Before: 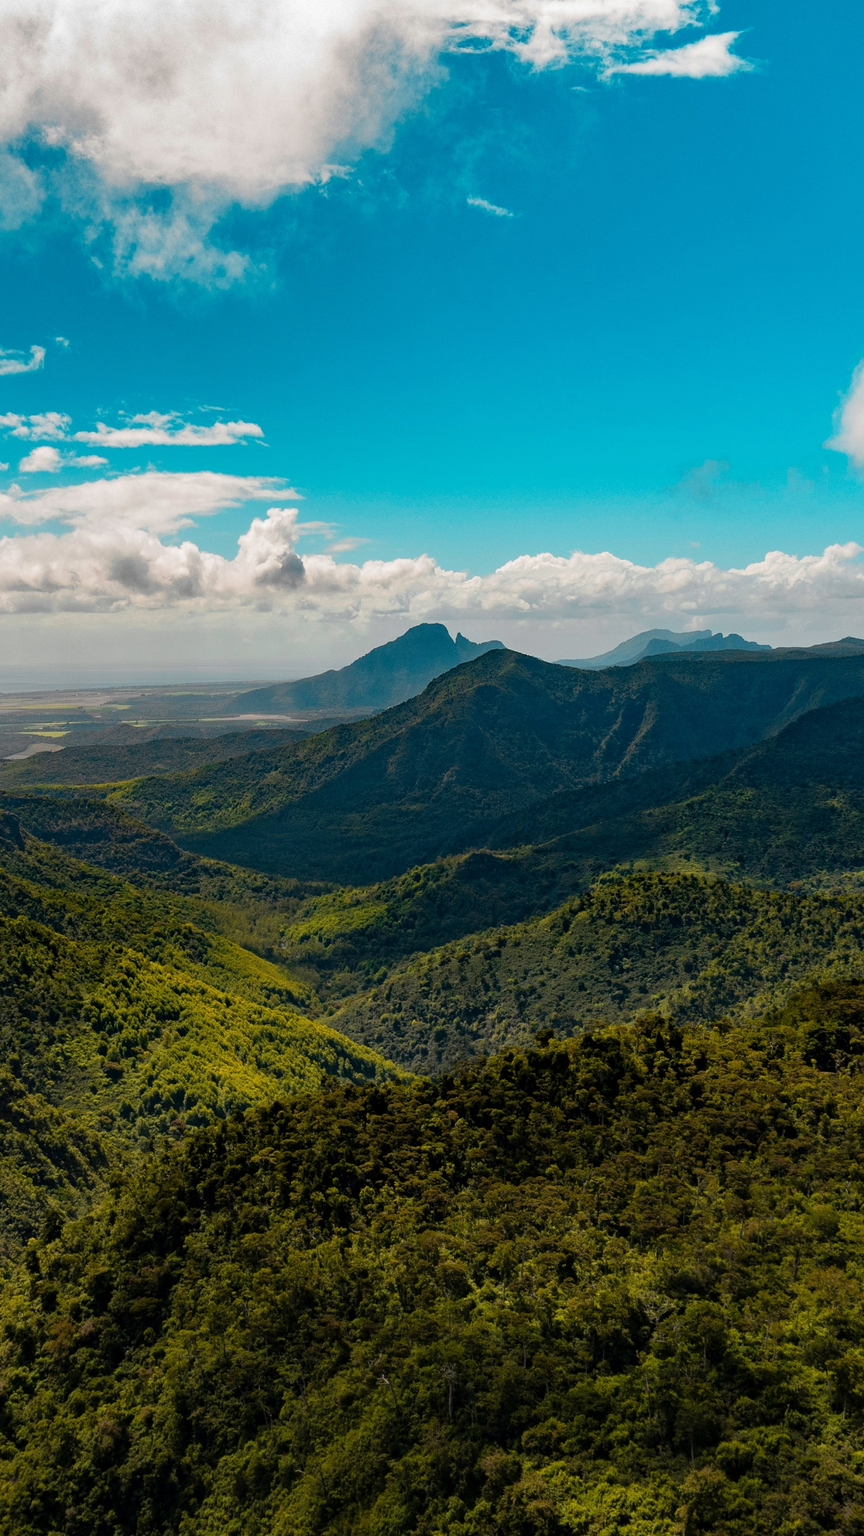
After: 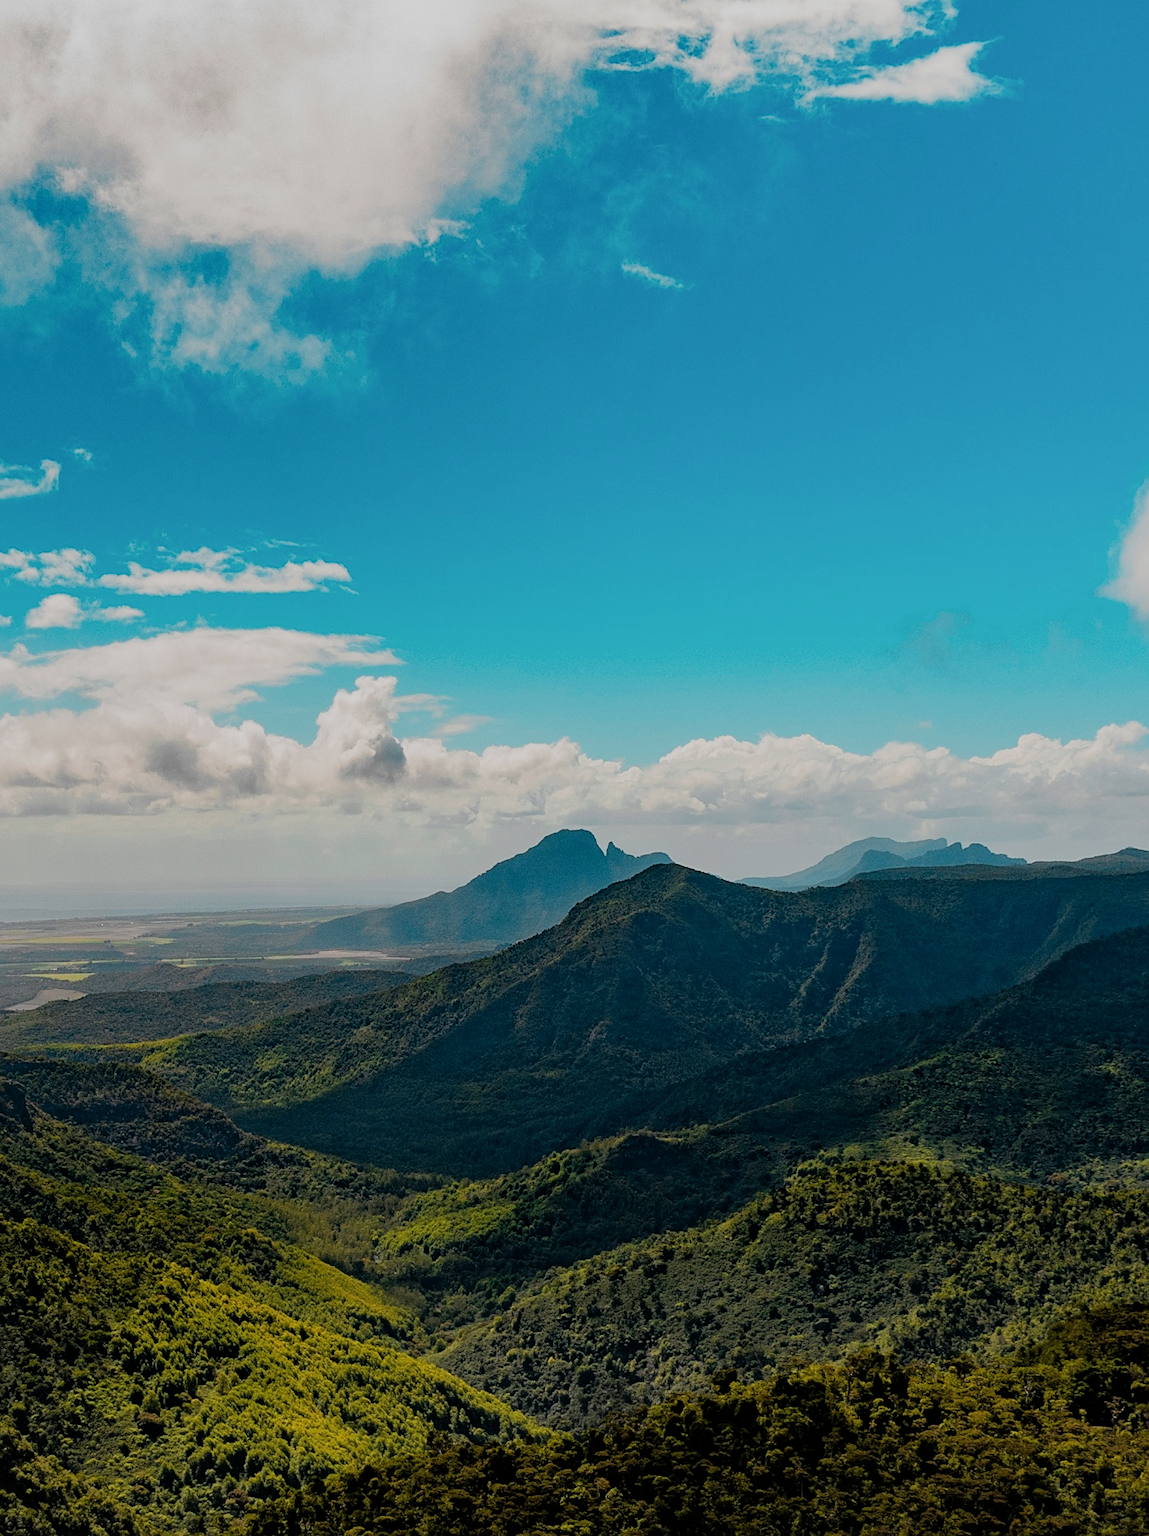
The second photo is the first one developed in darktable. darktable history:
sharpen: amount 0.211
crop: bottom 24.819%
filmic rgb: black relative exposure -7.65 EV, white relative exposure 4.56 EV, threshold 2.94 EV, hardness 3.61, enable highlight reconstruction true
